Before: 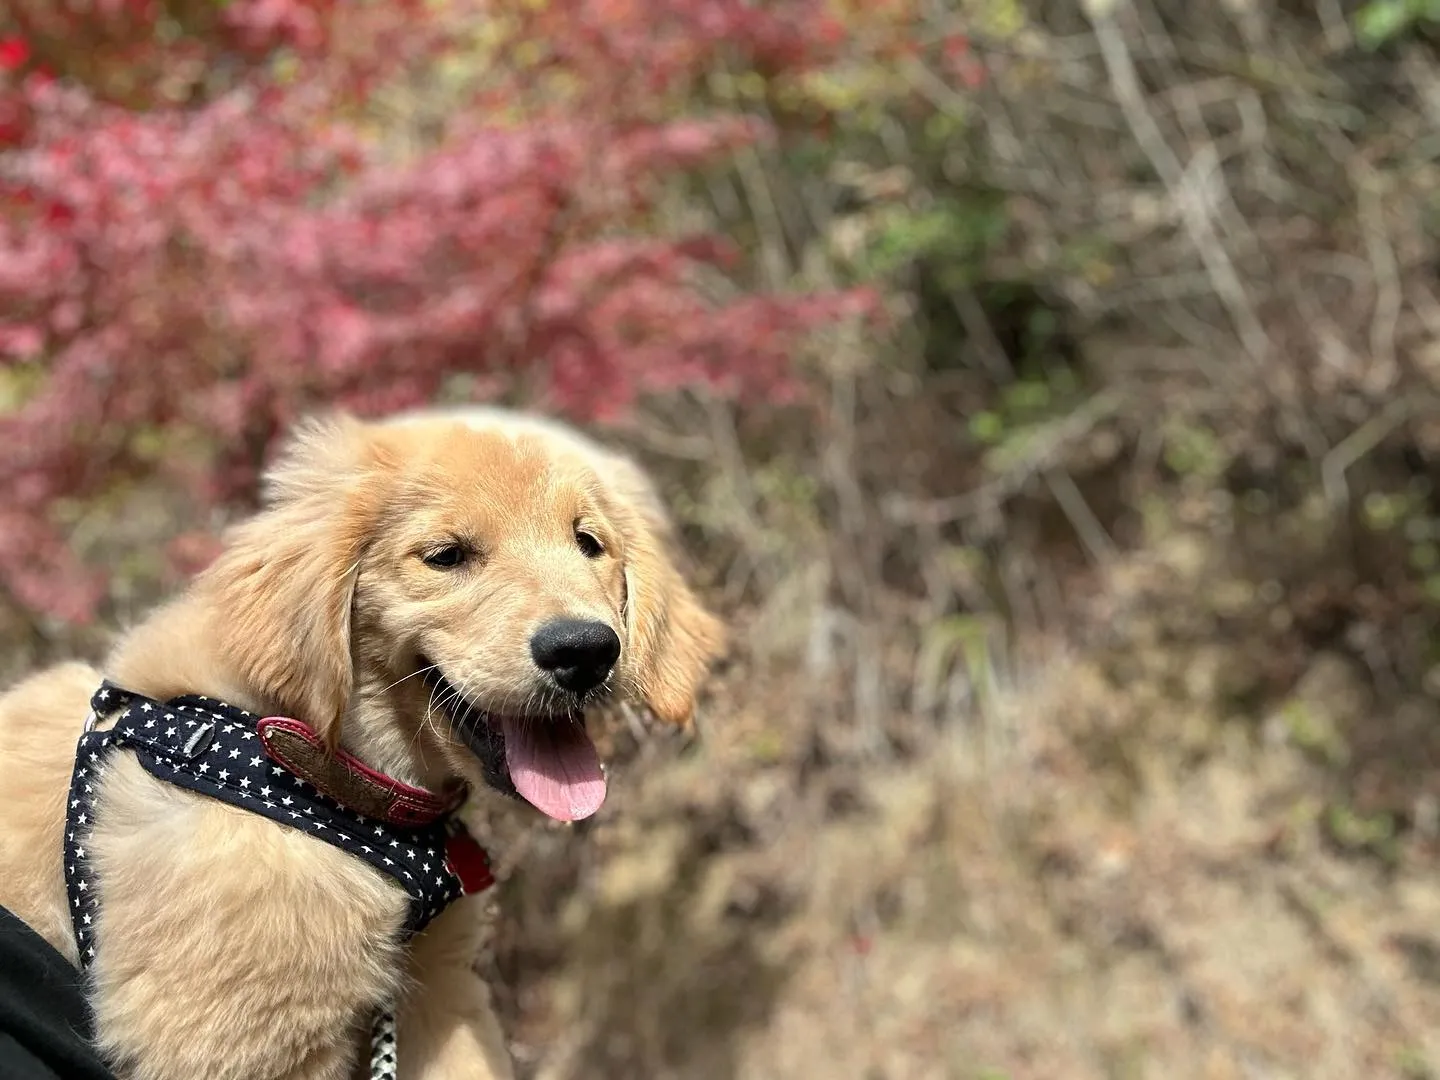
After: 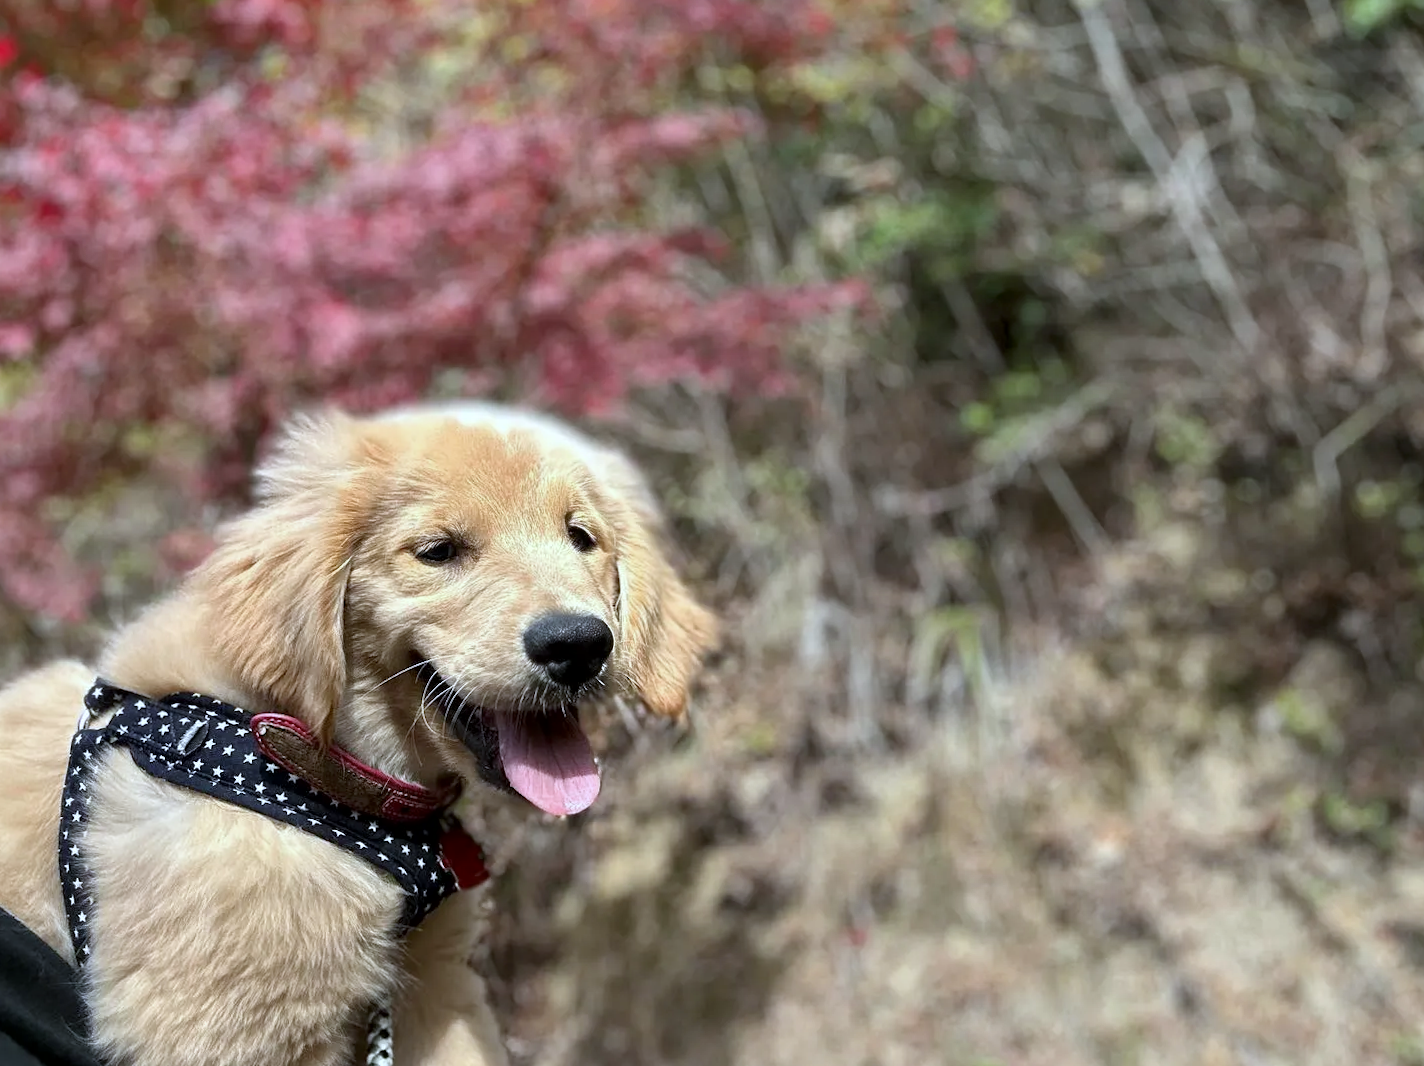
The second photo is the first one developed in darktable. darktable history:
rotate and perspective: rotation -0.45°, automatic cropping original format, crop left 0.008, crop right 0.992, crop top 0.012, crop bottom 0.988
local contrast: mode bilateral grid, contrast 20, coarseness 50, detail 120%, midtone range 0.2
white balance: red 0.931, blue 1.11
